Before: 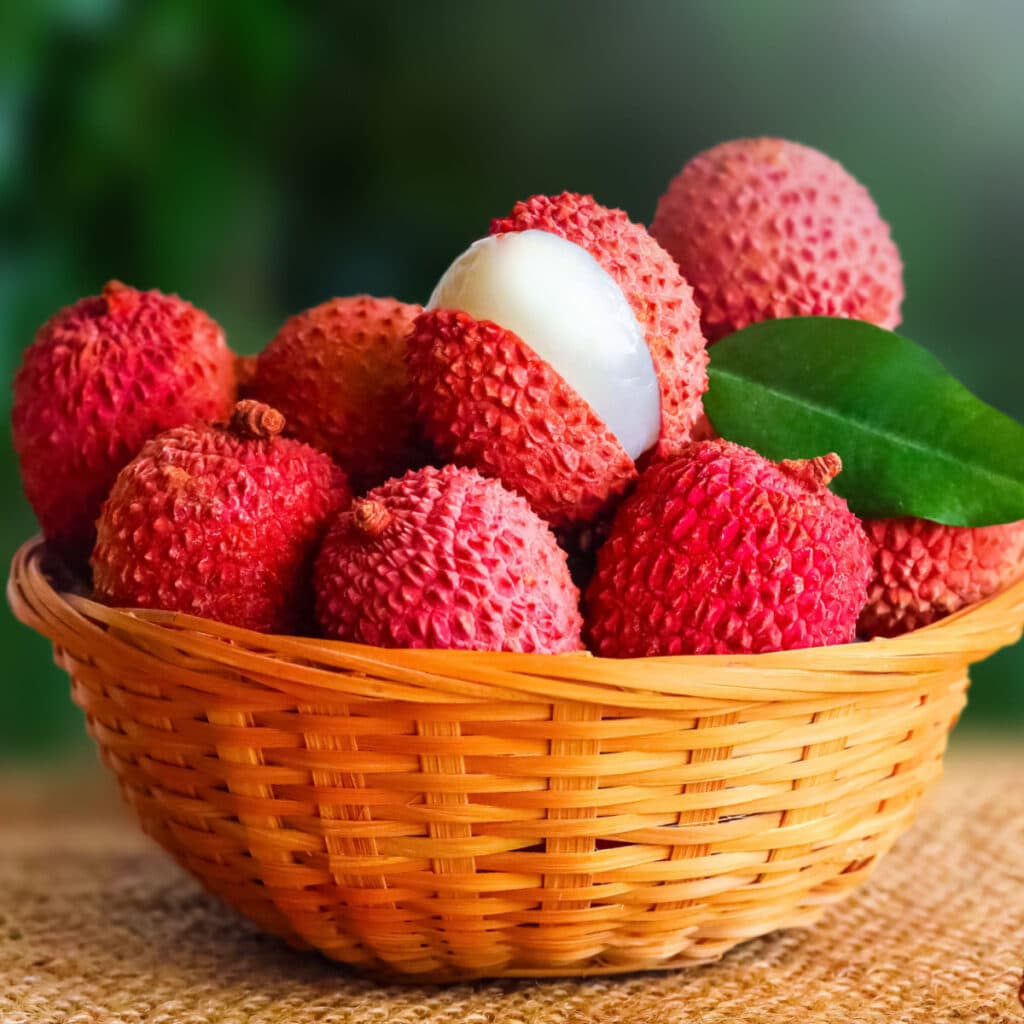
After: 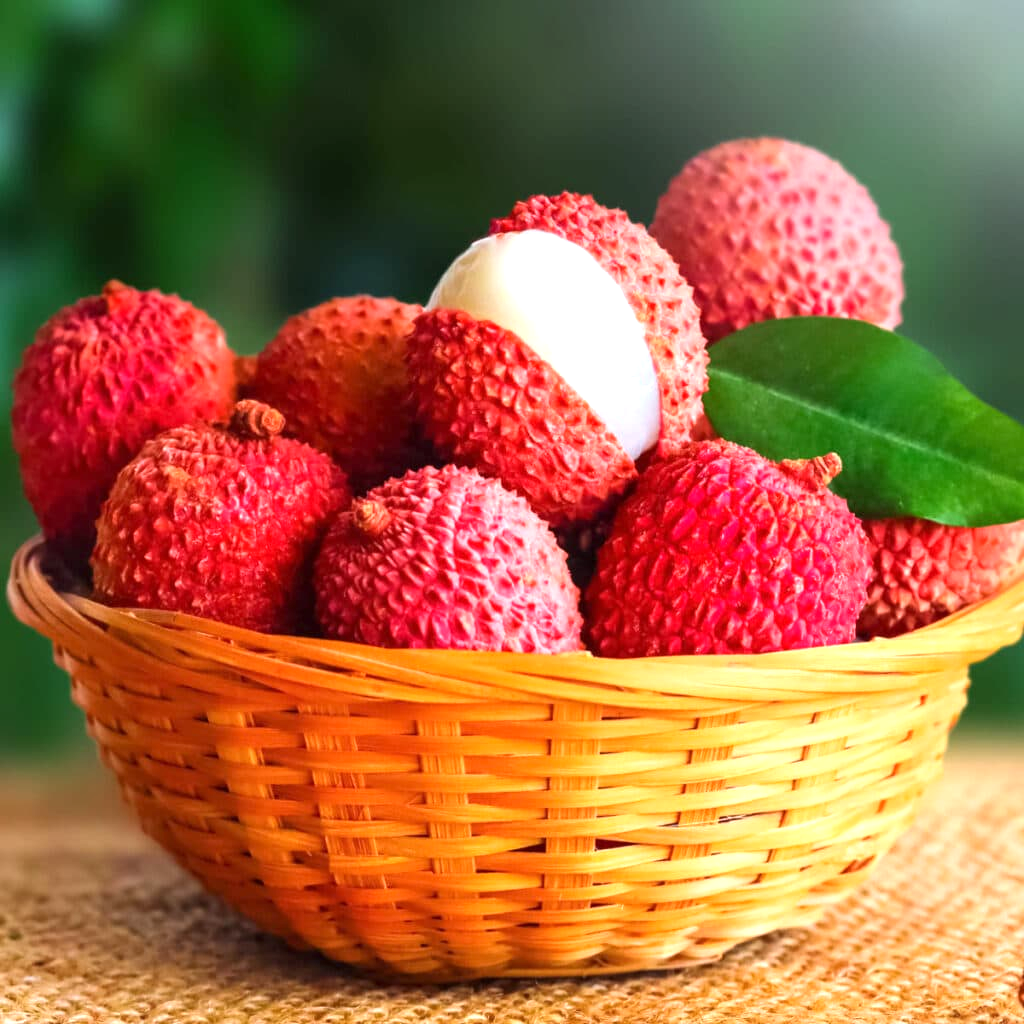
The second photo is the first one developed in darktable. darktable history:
exposure: exposure 0.646 EV, compensate exposure bias true, compensate highlight preservation false
